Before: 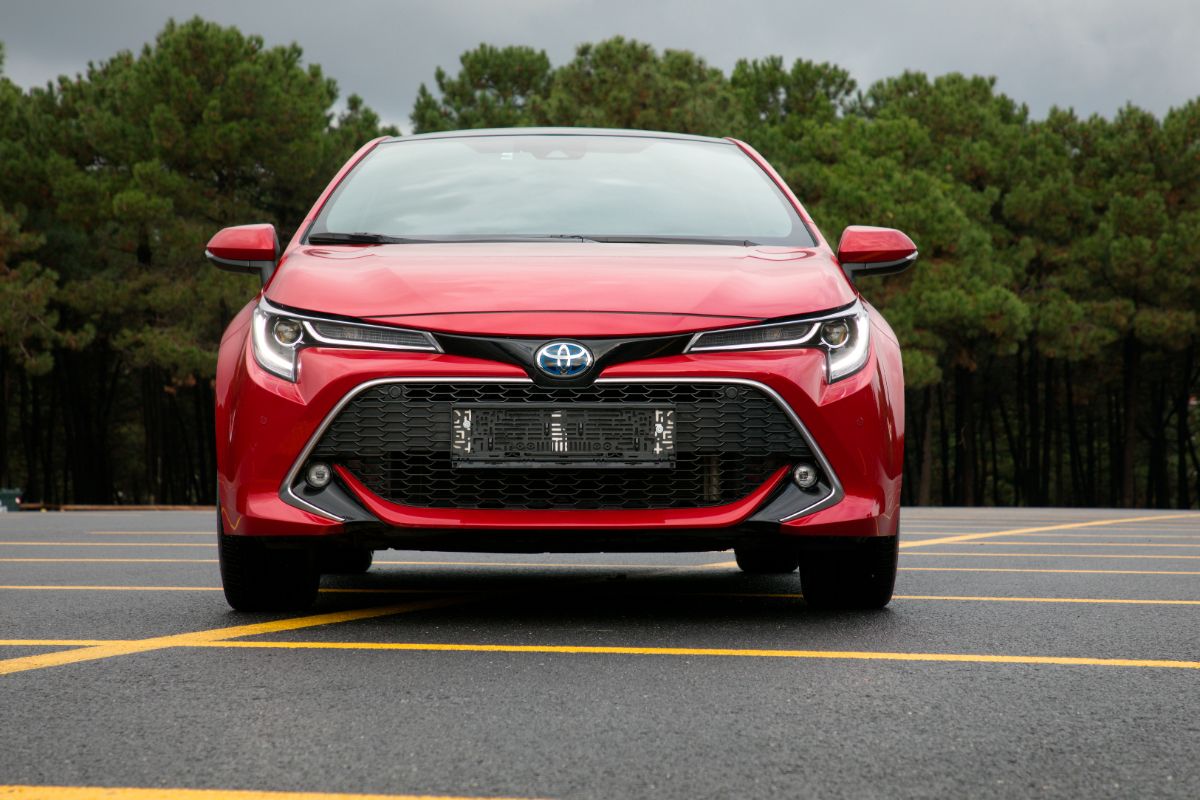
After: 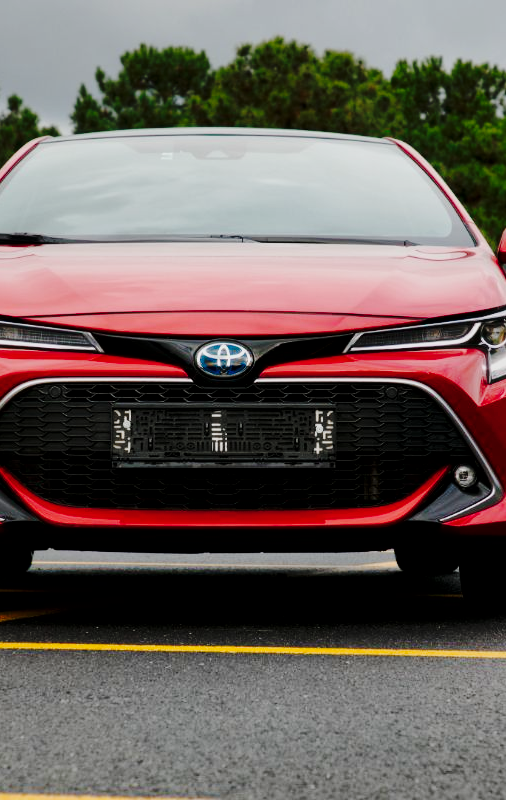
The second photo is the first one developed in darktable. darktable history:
tone curve: curves: ch0 [(0, 0) (0.094, 0.039) (0.243, 0.155) (0.411, 0.482) (0.479, 0.583) (0.654, 0.742) (0.793, 0.851) (0.994, 0.974)]; ch1 [(0, 0) (0.161, 0.092) (0.35, 0.33) (0.392, 0.392) (0.456, 0.456) (0.505, 0.502) (0.537, 0.518) (0.553, 0.53) (0.573, 0.569) (0.718, 0.718) (1, 1)]; ch2 [(0, 0) (0.346, 0.362) (0.411, 0.412) (0.502, 0.502) (0.531, 0.521) (0.576, 0.553) (0.615, 0.621) (1, 1)], preserve colors none
exposure: exposure -0.491 EV, compensate highlight preservation false
crop: left 28.345%, right 29.413%
local contrast: mode bilateral grid, contrast 20, coarseness 99, detail 150%, midtone range 0.2
